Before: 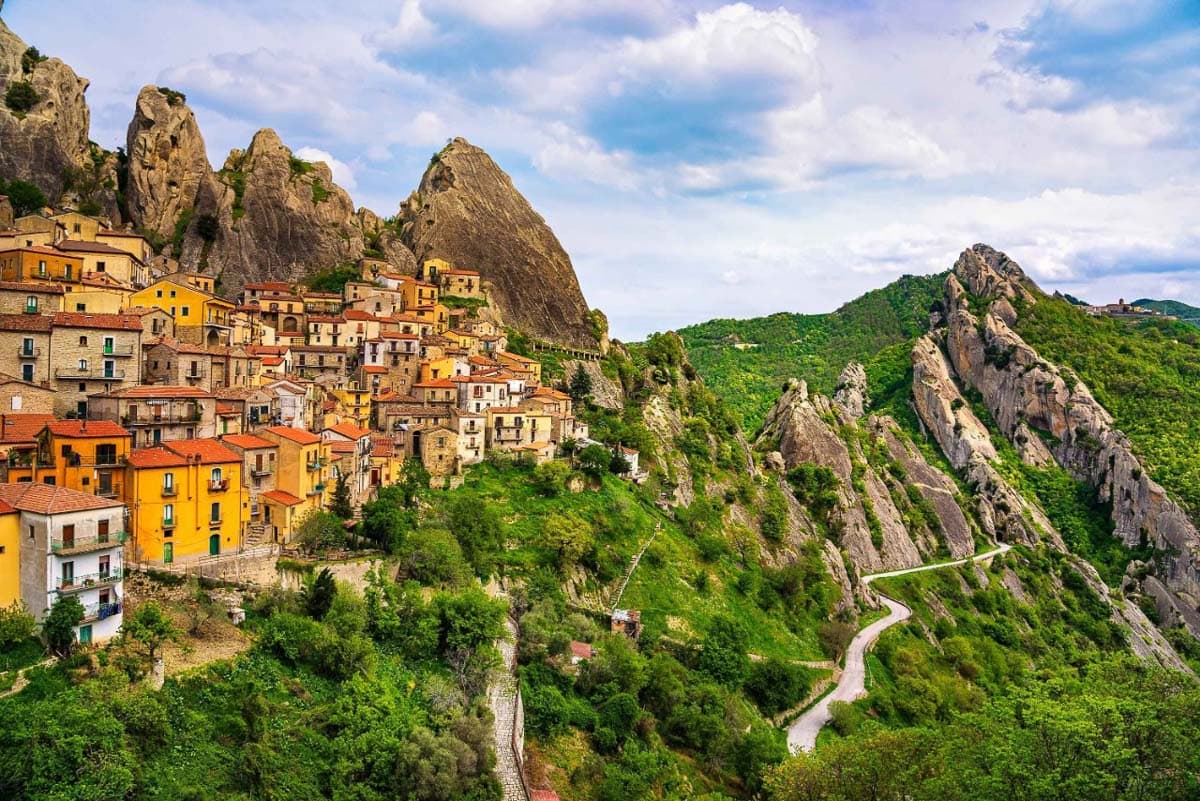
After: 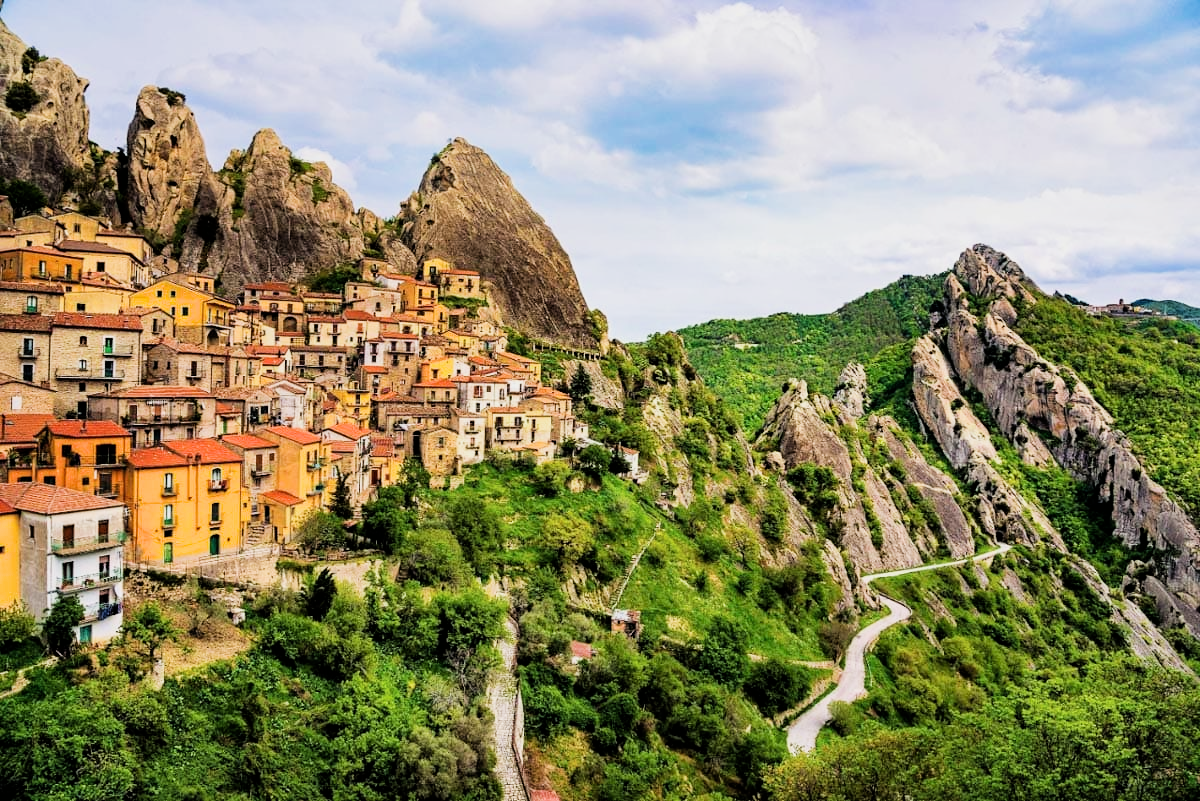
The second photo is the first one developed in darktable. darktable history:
filmic rgb: black relative exposure -5 EV, hardness 2.88, contrast 1.3, highlights saturation mix -30%
exposure: black level correction 0, exposure 0.4 EV, compensate exposure bias true, compensate highlight preservation false
